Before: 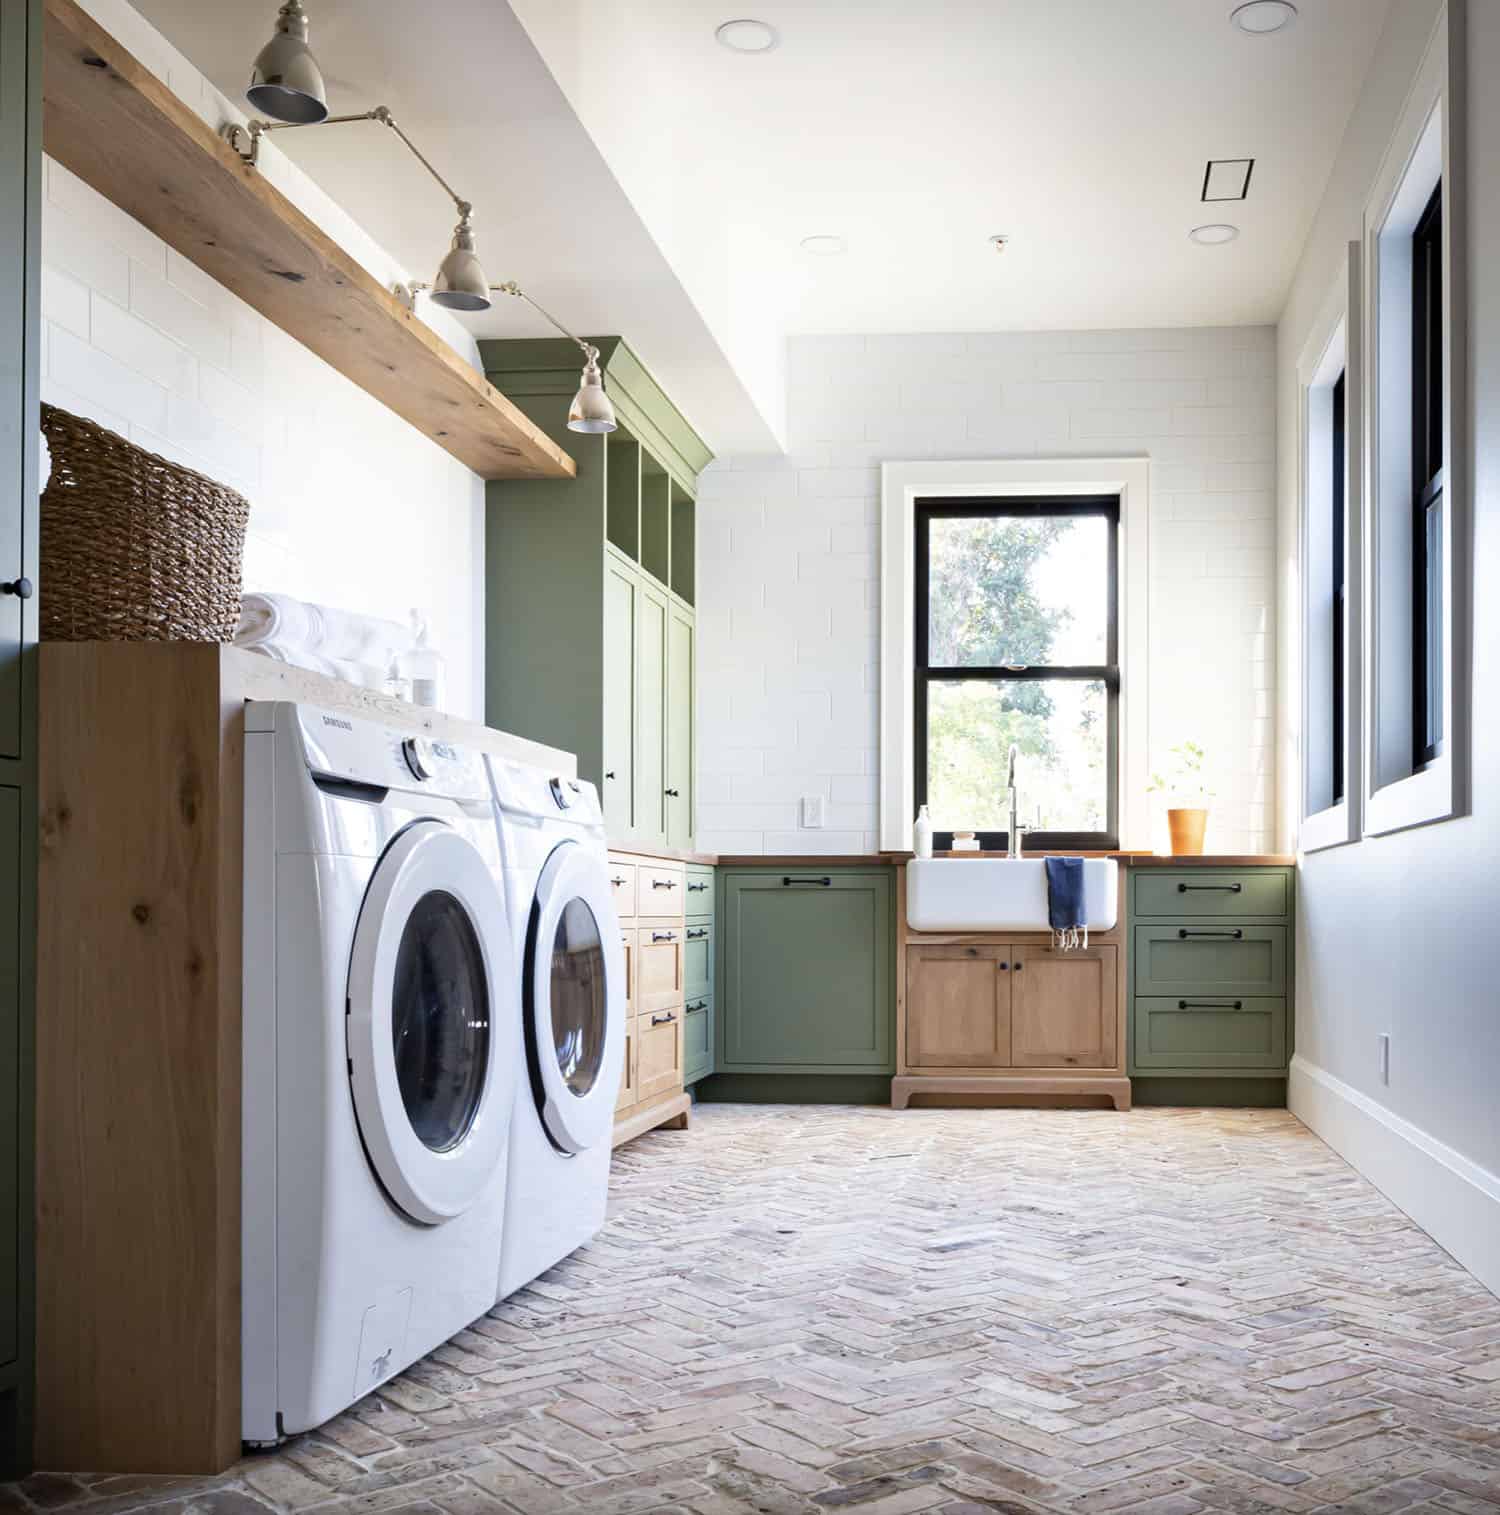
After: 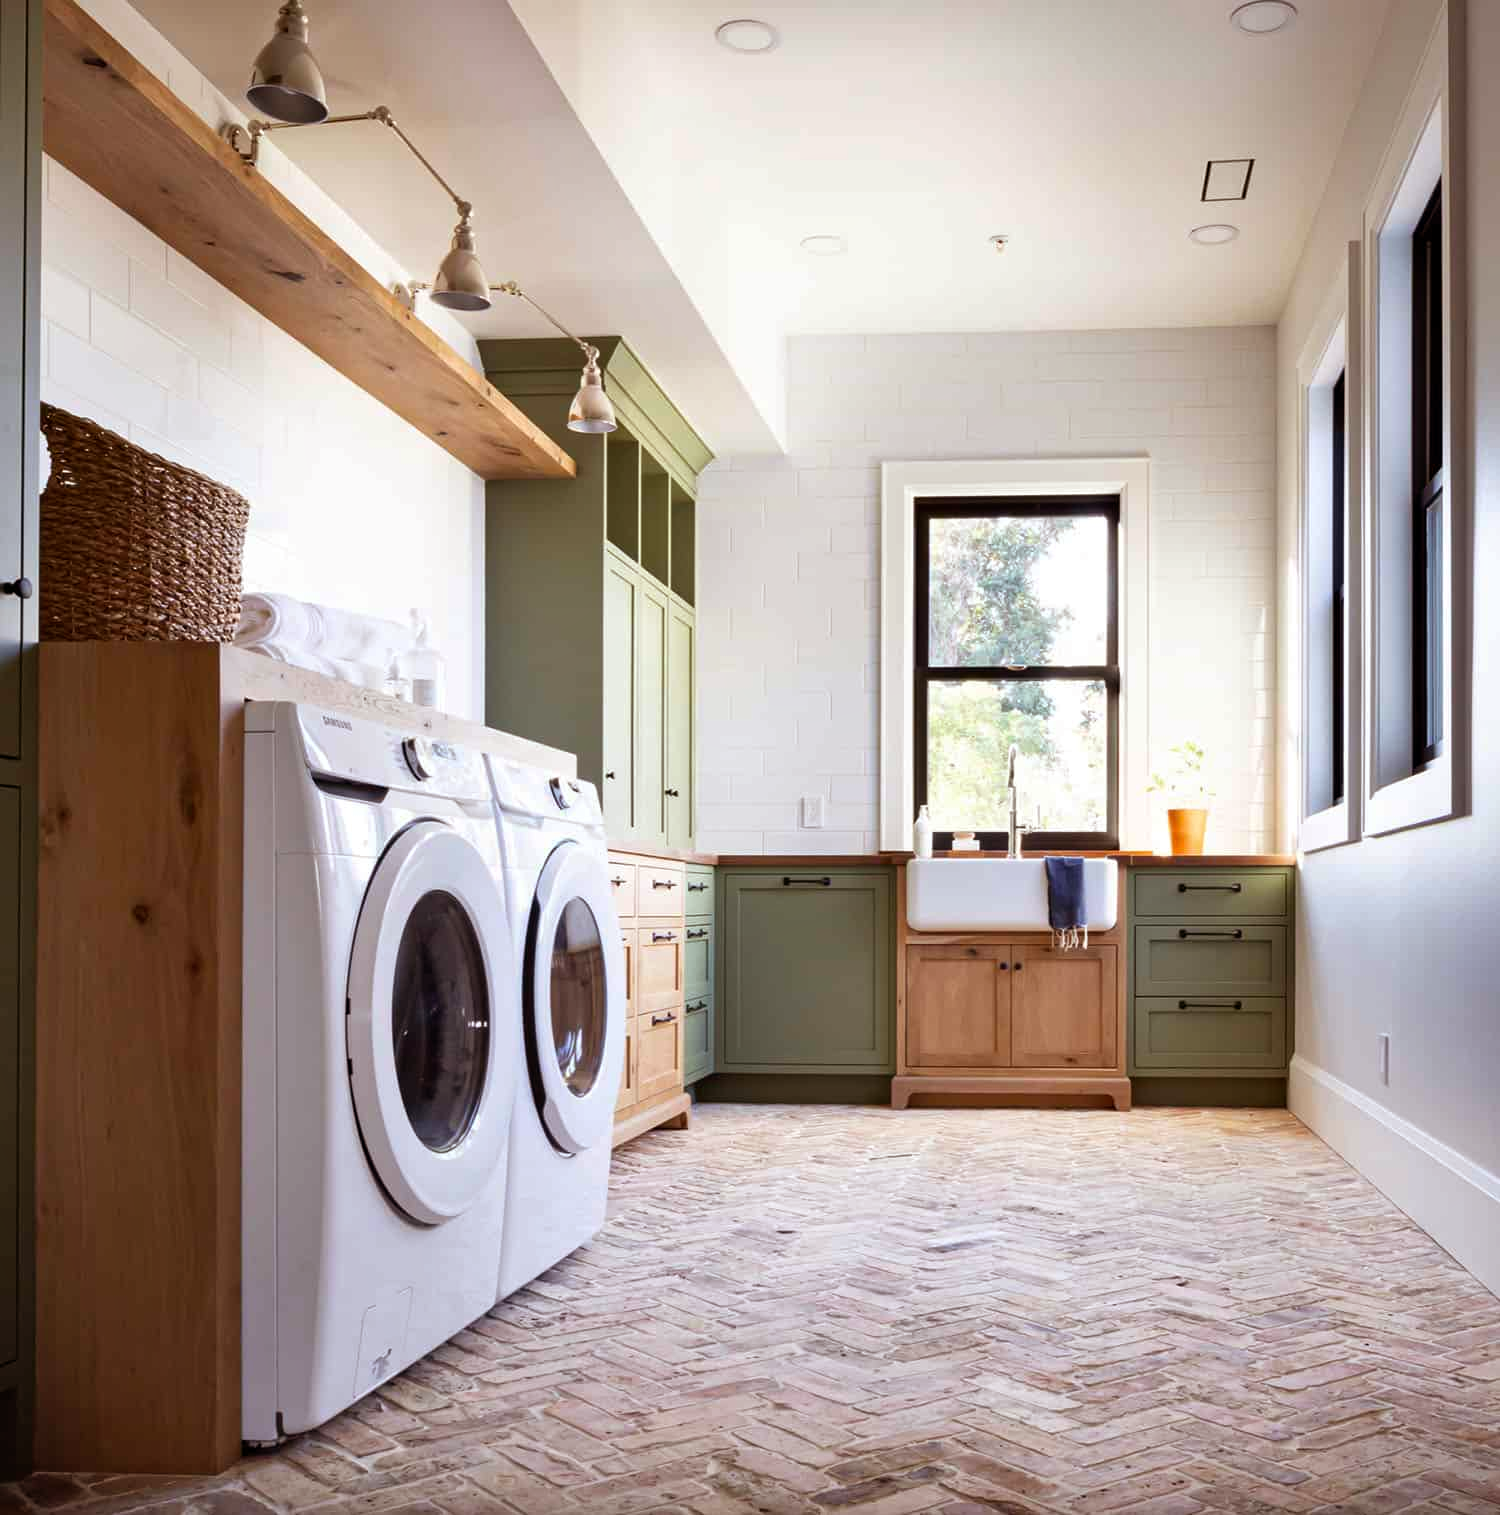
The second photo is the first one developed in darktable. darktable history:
rgb levels: mode RGB, independent channels, levels [[0, 0.5, 1], [0, 0.521, 1], [0, 0.536, 1]]
shadows and highlights: radius 125.46, shadows 30.51, highlights -30.51, low approximation 0.01, soften with gaussian
